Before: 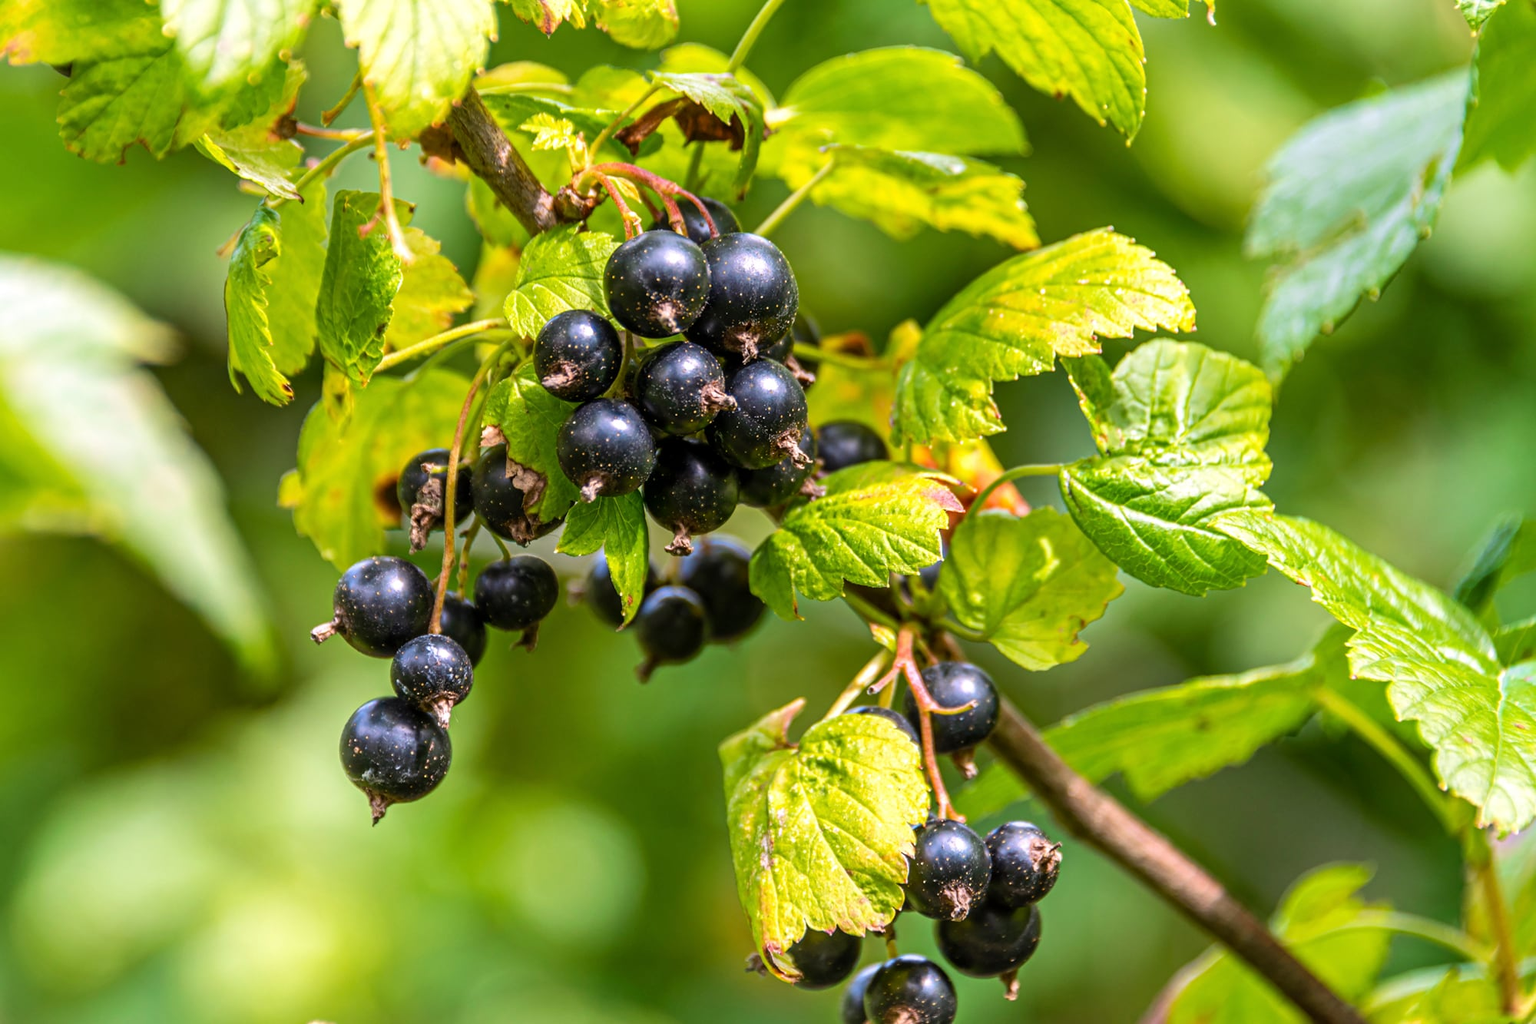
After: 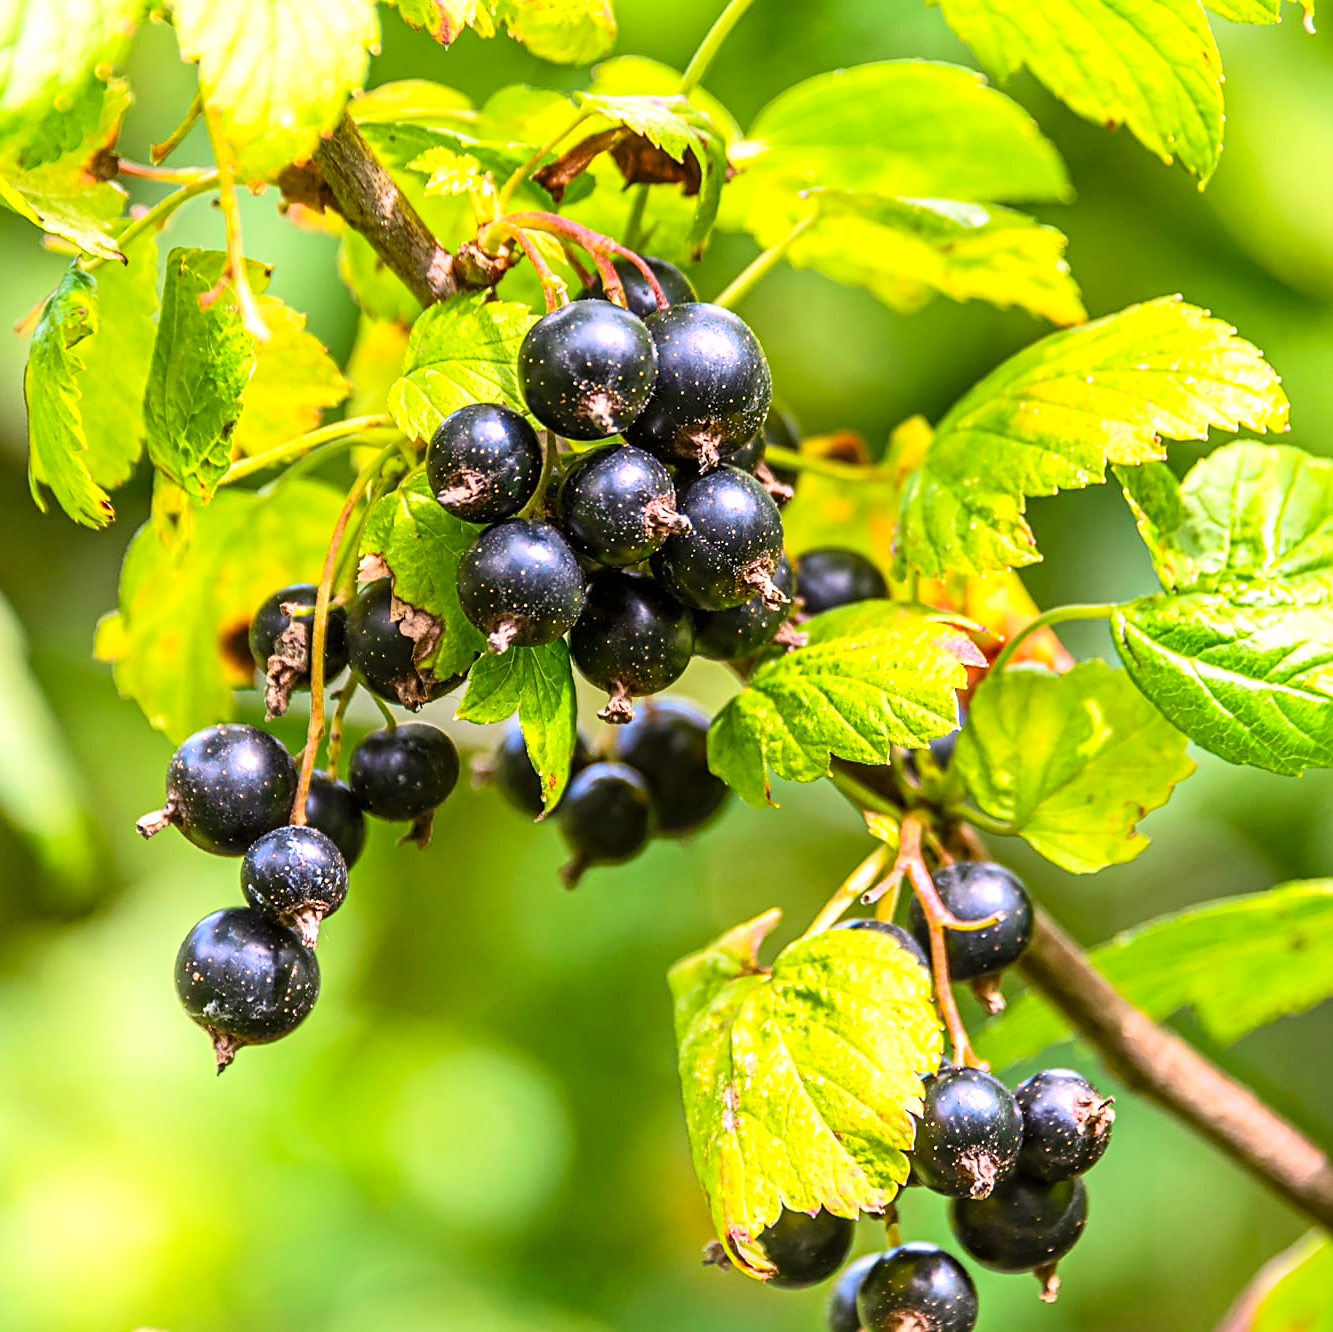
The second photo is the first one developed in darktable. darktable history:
crop and rotate: left 13.409%, right 19.924%
exposure: exposure 0.3 EV, compensate highlight preservation false
sharpen: on, module defaults
color correction: highlights a* 3.12, highlights b* -1.55, shadows a* -0.101, shadows b* 2.52, saturation 0.98
contrast brightness saturation: contrast 0.2, brightness 0.16, saturation 0.22
